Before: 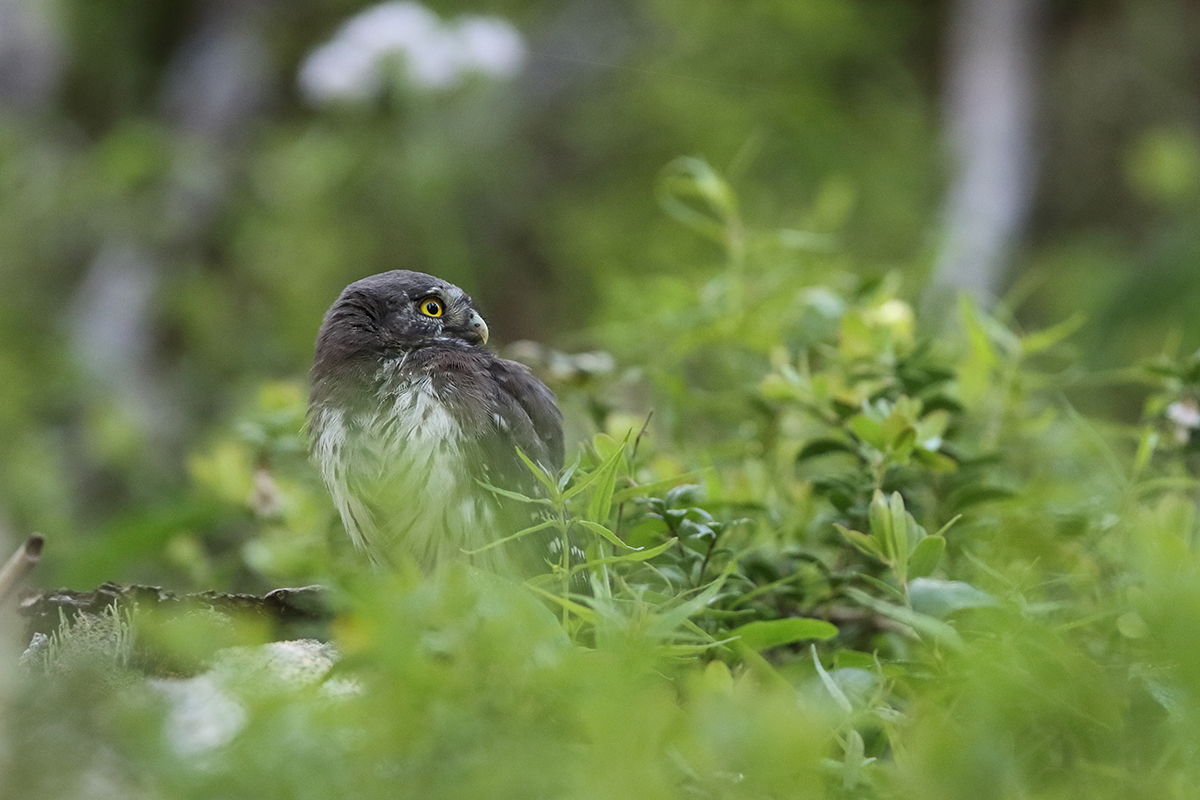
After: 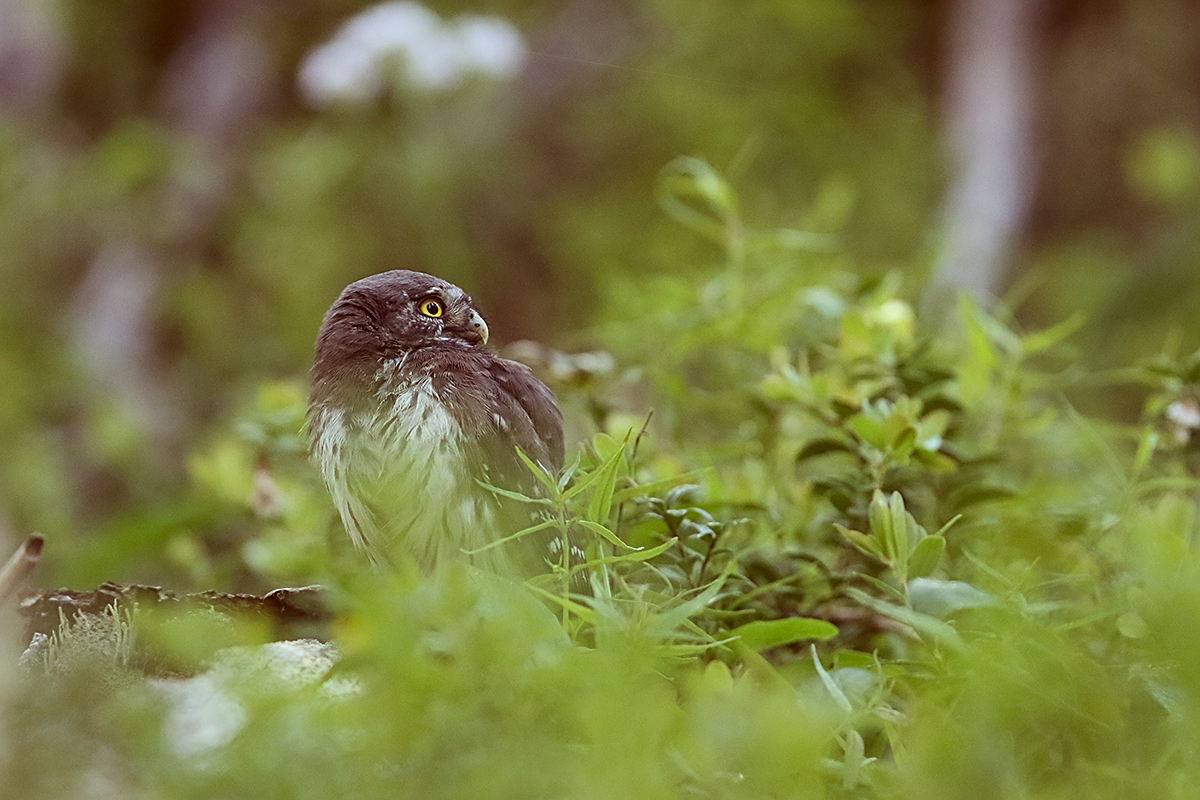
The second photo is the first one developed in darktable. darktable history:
sharpen: on, module defaults
color correction: highlights a* -7.14, highlights b* -0.183, shadows a* 20.34, shadows b* 11.11
